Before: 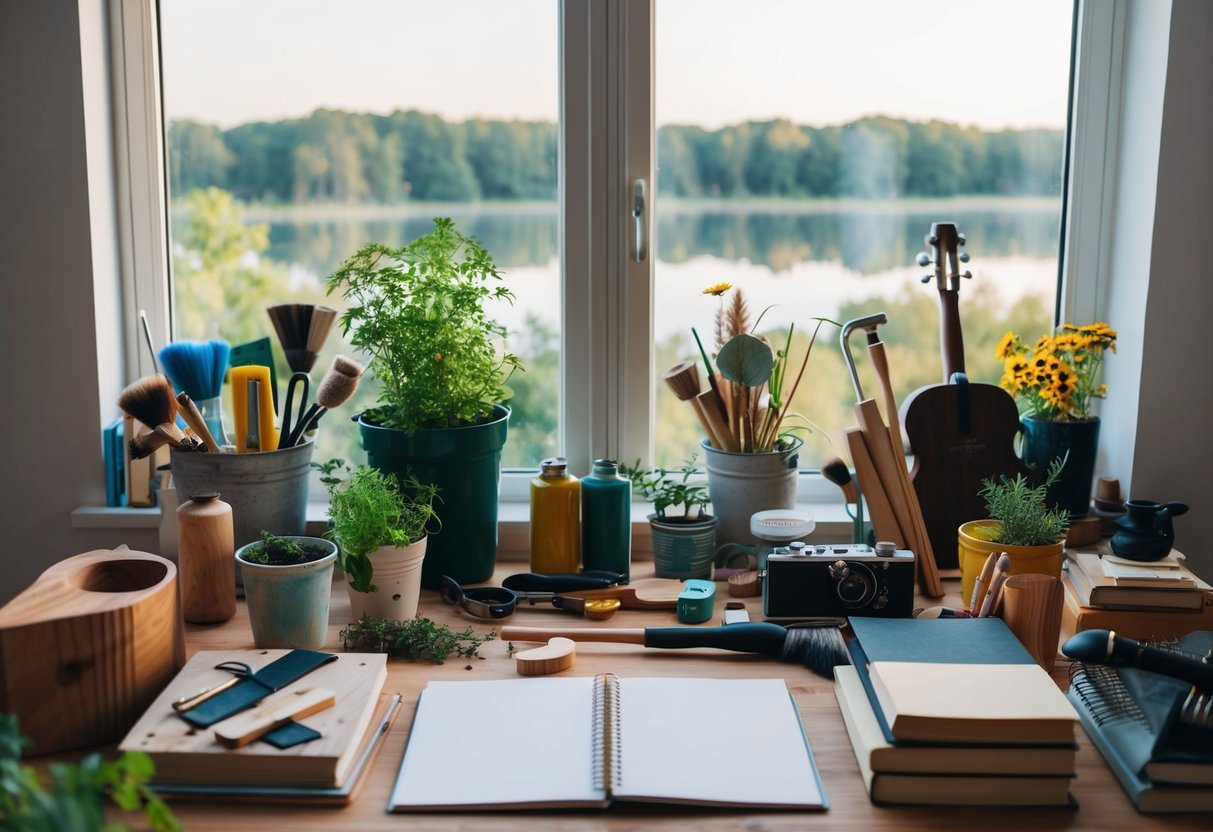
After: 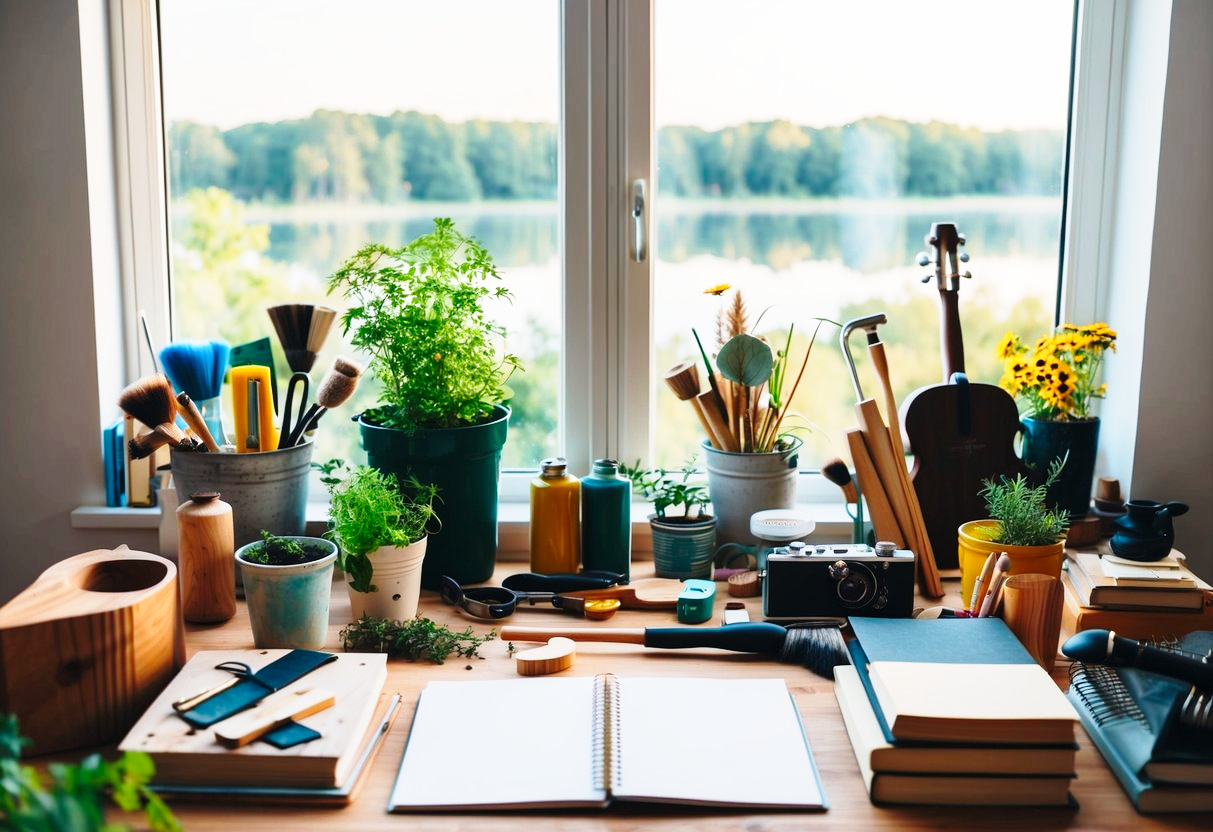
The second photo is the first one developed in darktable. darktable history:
base curve: curves: ch0 [(0, 0) (0.028, 0.03) (0.121, 0.232) (0.46, 0.748) (0.859, 0.968) (1, 1)], preserve colors none
contrast brightness saturation: contrast 0.095, brightness 0.032, saturation 0.094
